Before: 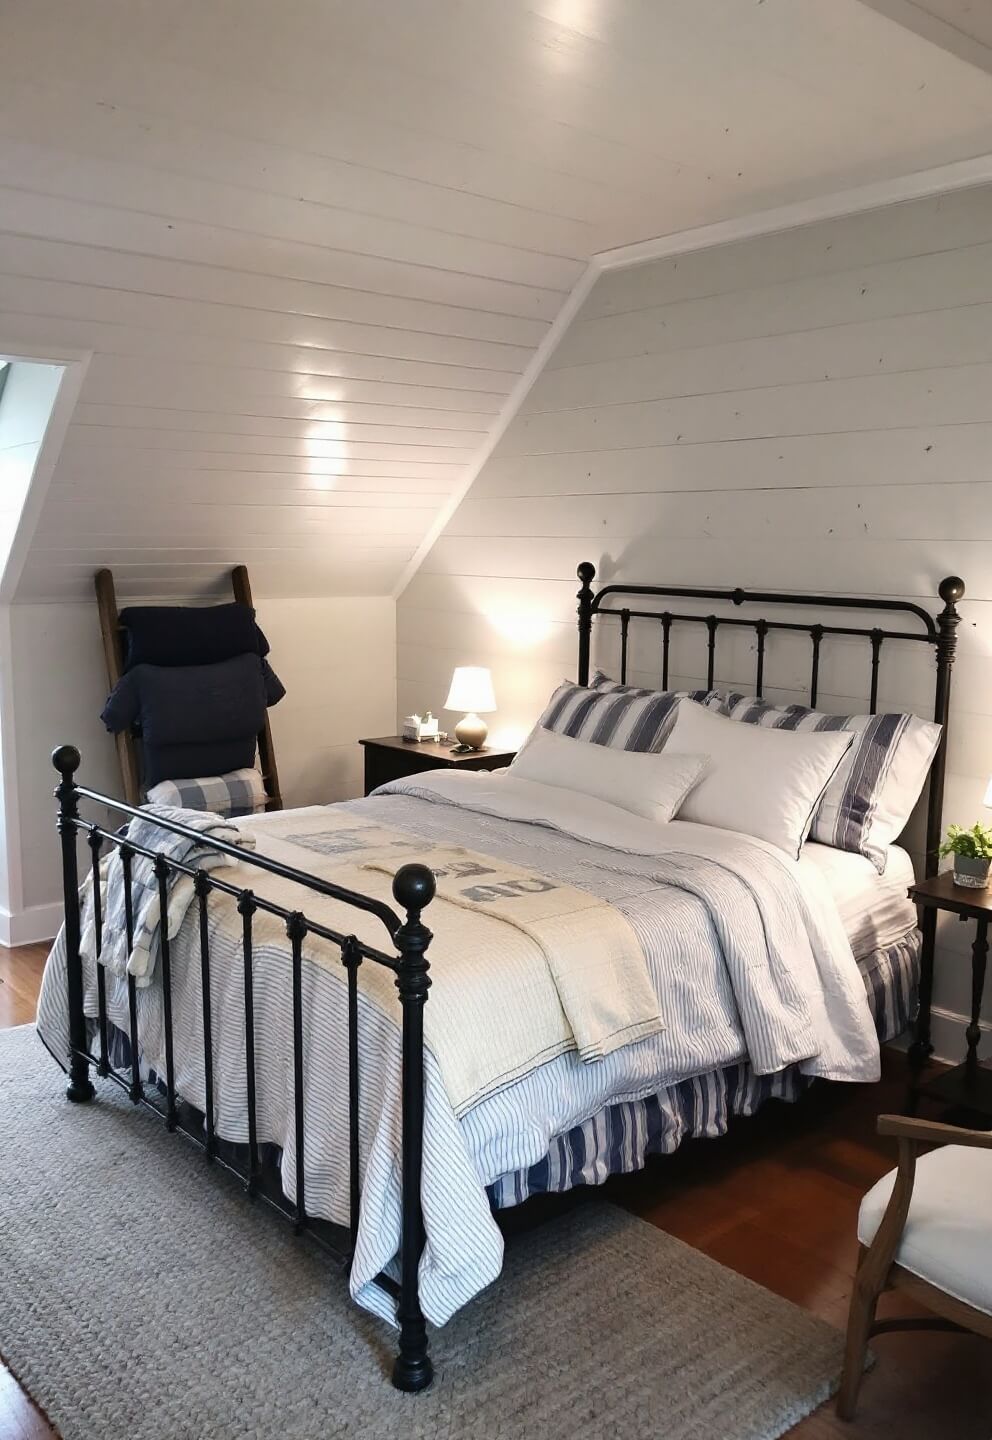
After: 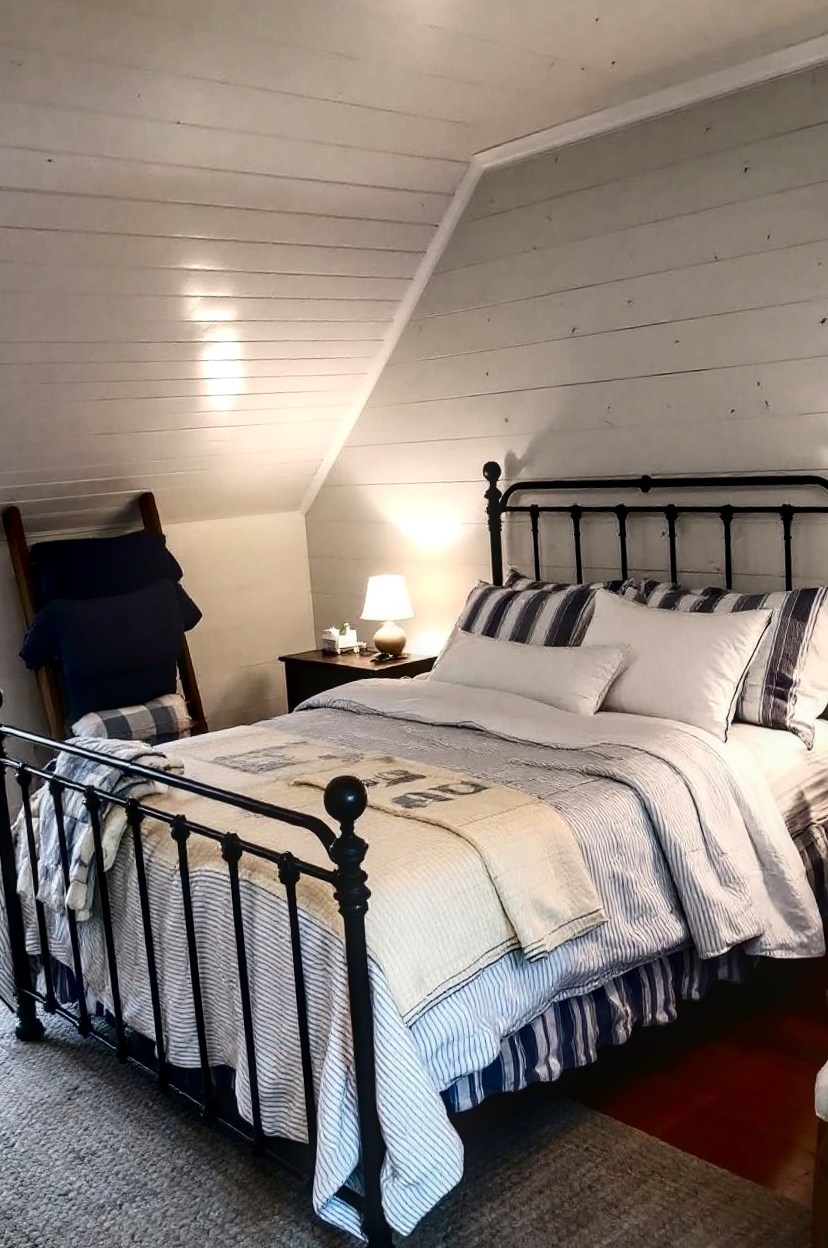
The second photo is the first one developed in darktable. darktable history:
crop: left 8.026%, right 7.374%
rotate and perspective: rotation -4.57°, crop left 0.054, crop right 0.944, crop top 0.087, crop bottom 0.914
contrast brightness saturation: contrast 0.22, brightness -0.19, saturation 0.24
local contrast: on, module defaults
